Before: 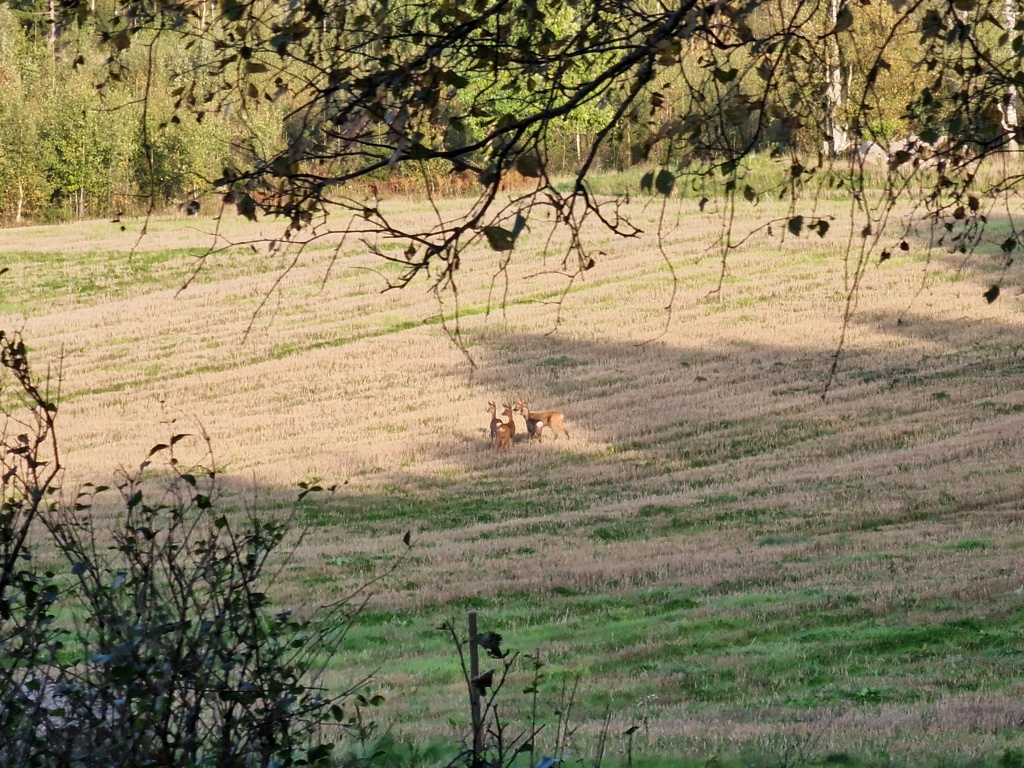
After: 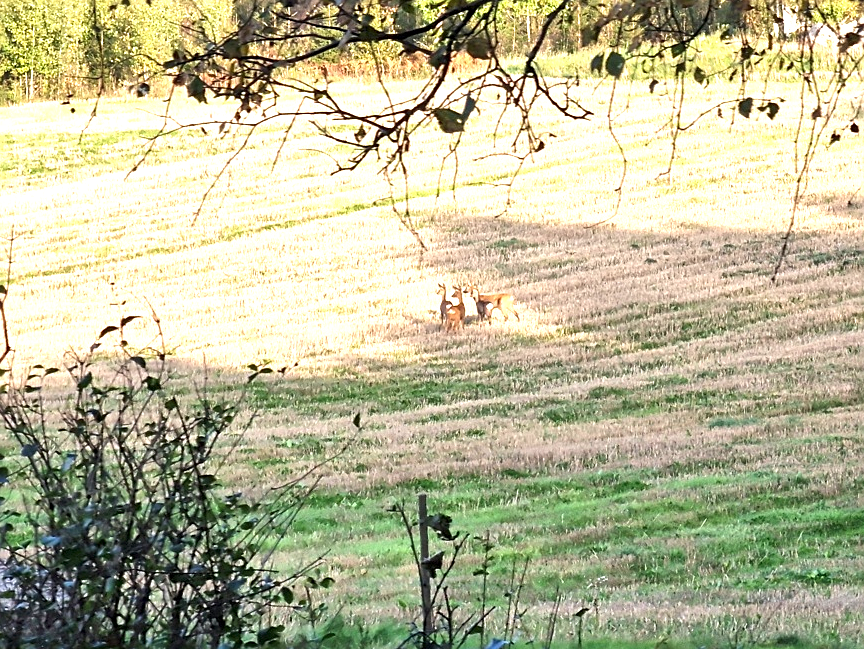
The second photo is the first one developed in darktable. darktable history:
crop and rotate: left 4.893%, top 15.385%, right 10.636%
sharpen: on, module defaults
exposure: black level correction 0, exposure 1.276 EV, compensate highlight preservation false
